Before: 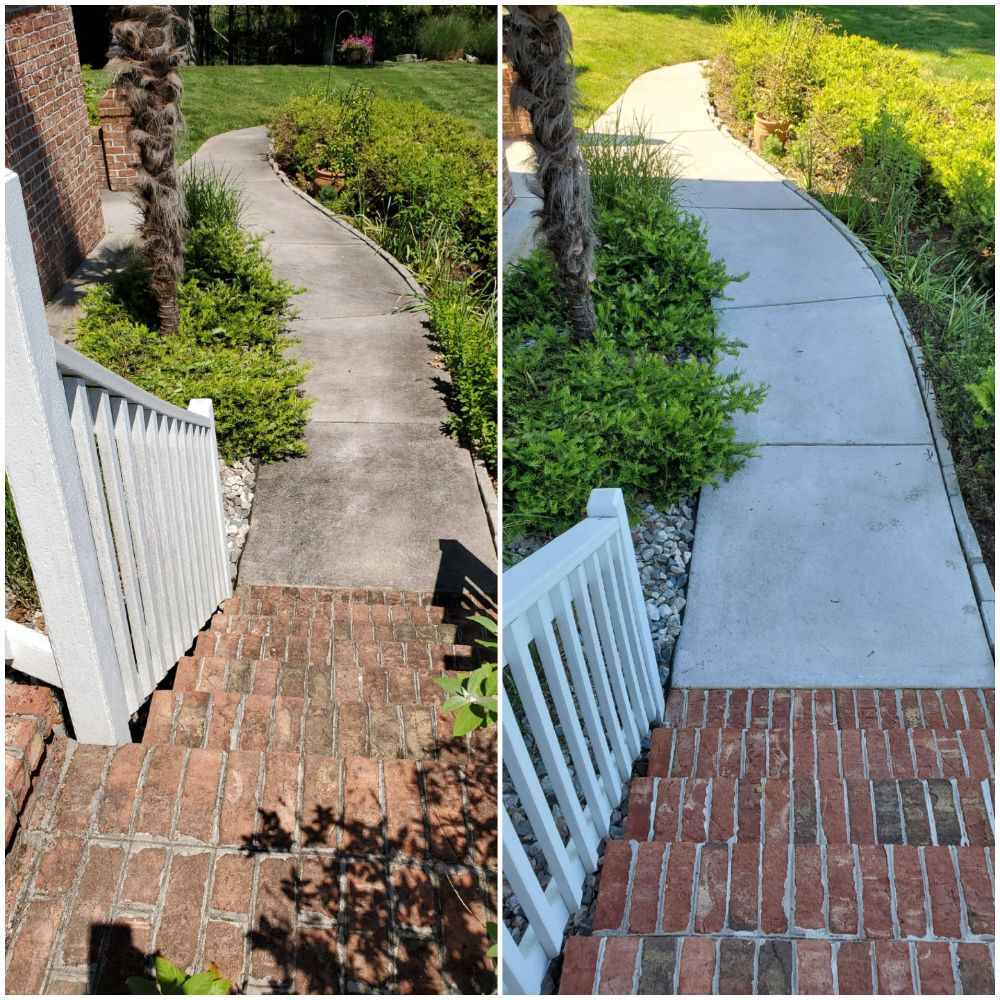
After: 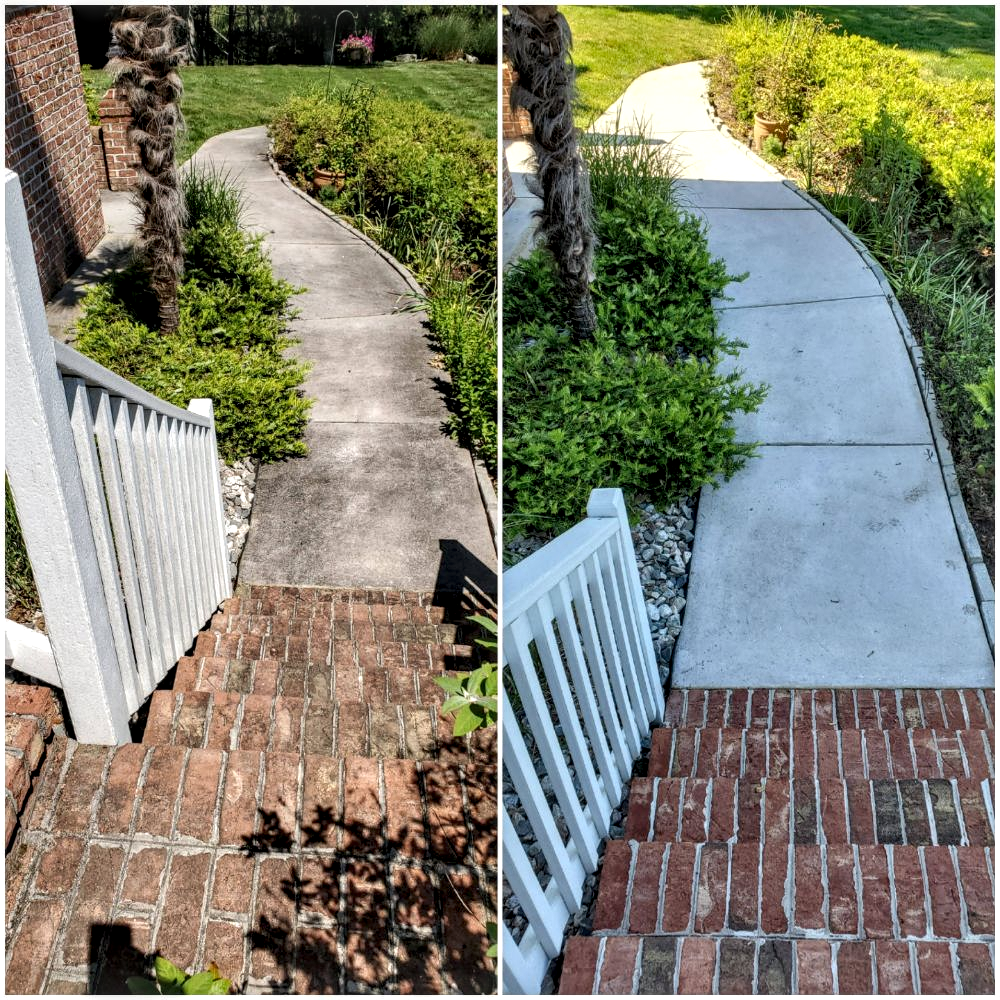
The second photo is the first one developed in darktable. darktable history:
white balance: emerald 1
local contrast: detail 160%
